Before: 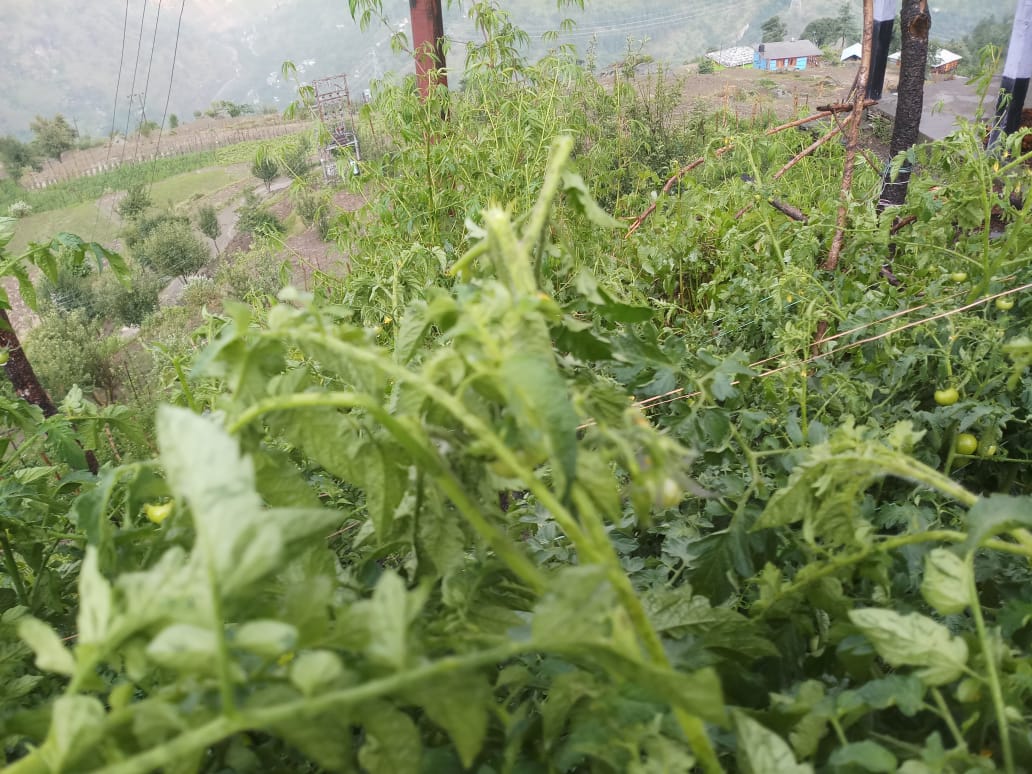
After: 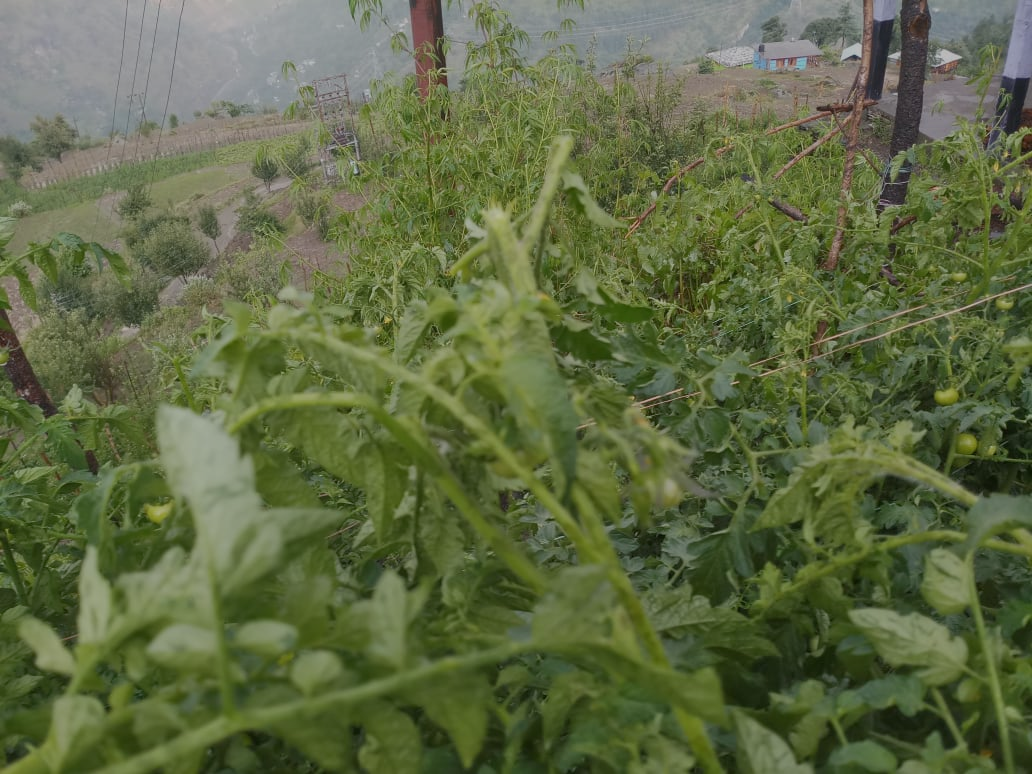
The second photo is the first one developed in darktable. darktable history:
exposure: compensate highlight preservation false
tone equalizer: -8 EV -0.015 EV, -7 EV 0.007 EV, -6 EV -0.008 EV, -5 EV 0.008 EV, -4 EV -0.032 EV, -3 EV -0.228 EV, -2 EV -0.681 EV, -1 EV -0.997 EV, +0 EV -0.977 EV
